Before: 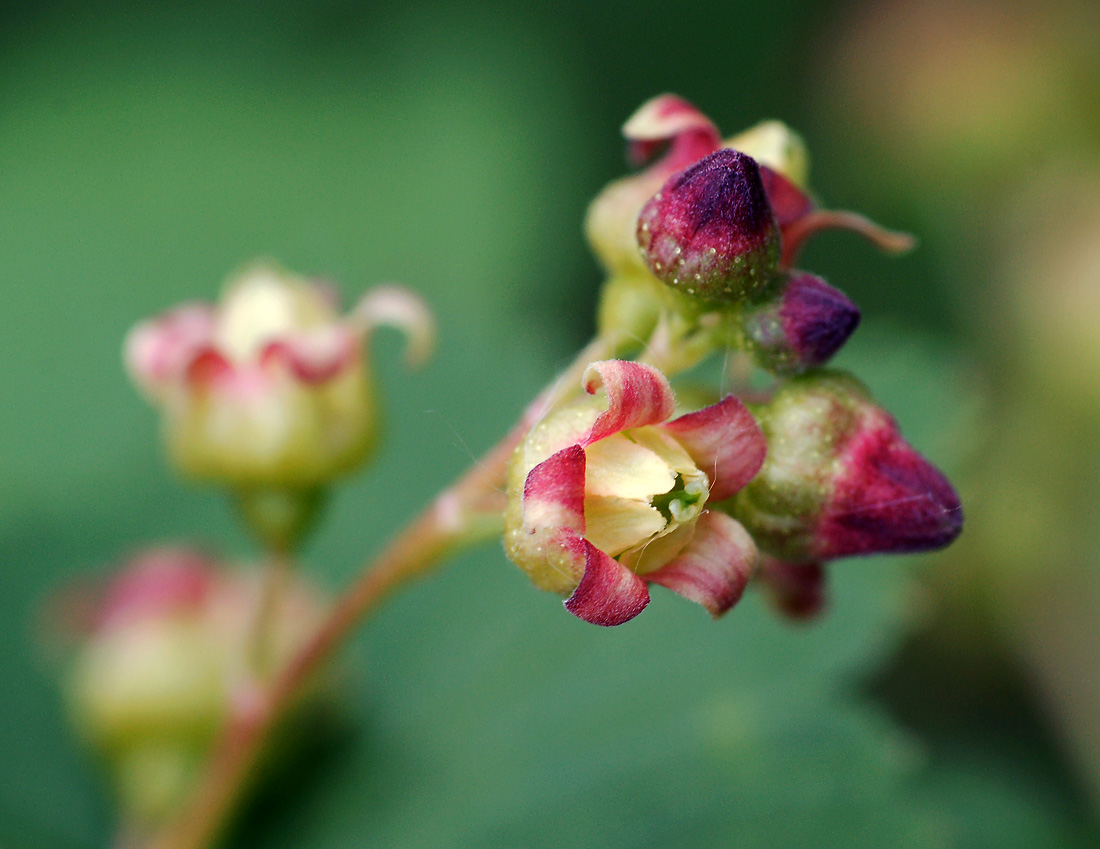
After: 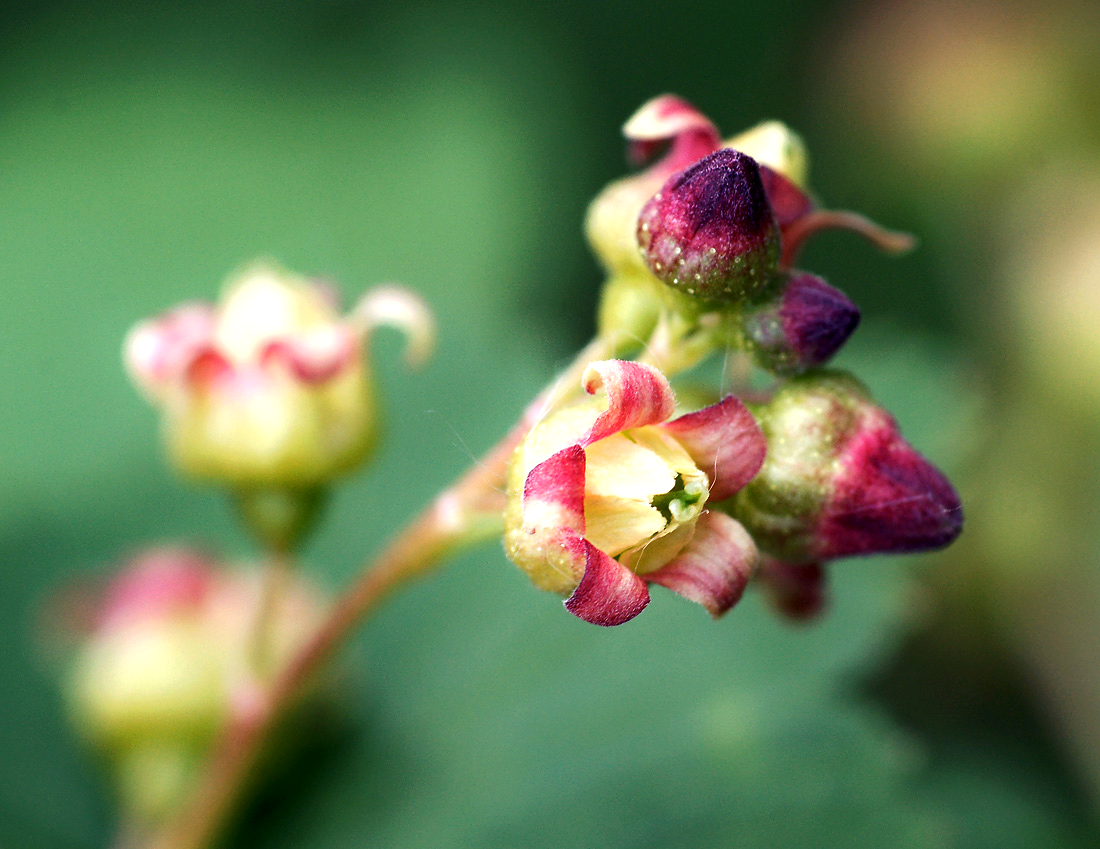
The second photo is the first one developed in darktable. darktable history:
local contrast: highlights 104%, shadows 100%, detail 120%, midtone range 0.2
tone equalizer: -8 EV 0.001 EV, -7 EV -0.001 EV, -6 EV 0.003 EV, -5 EV -0.034 EV, -4 EV -0.143 EV, -3 EV -0.147 EV, -2 EV 0.247 EV, -1 EV 0.701 EV, +0 EV 0.469 EV
